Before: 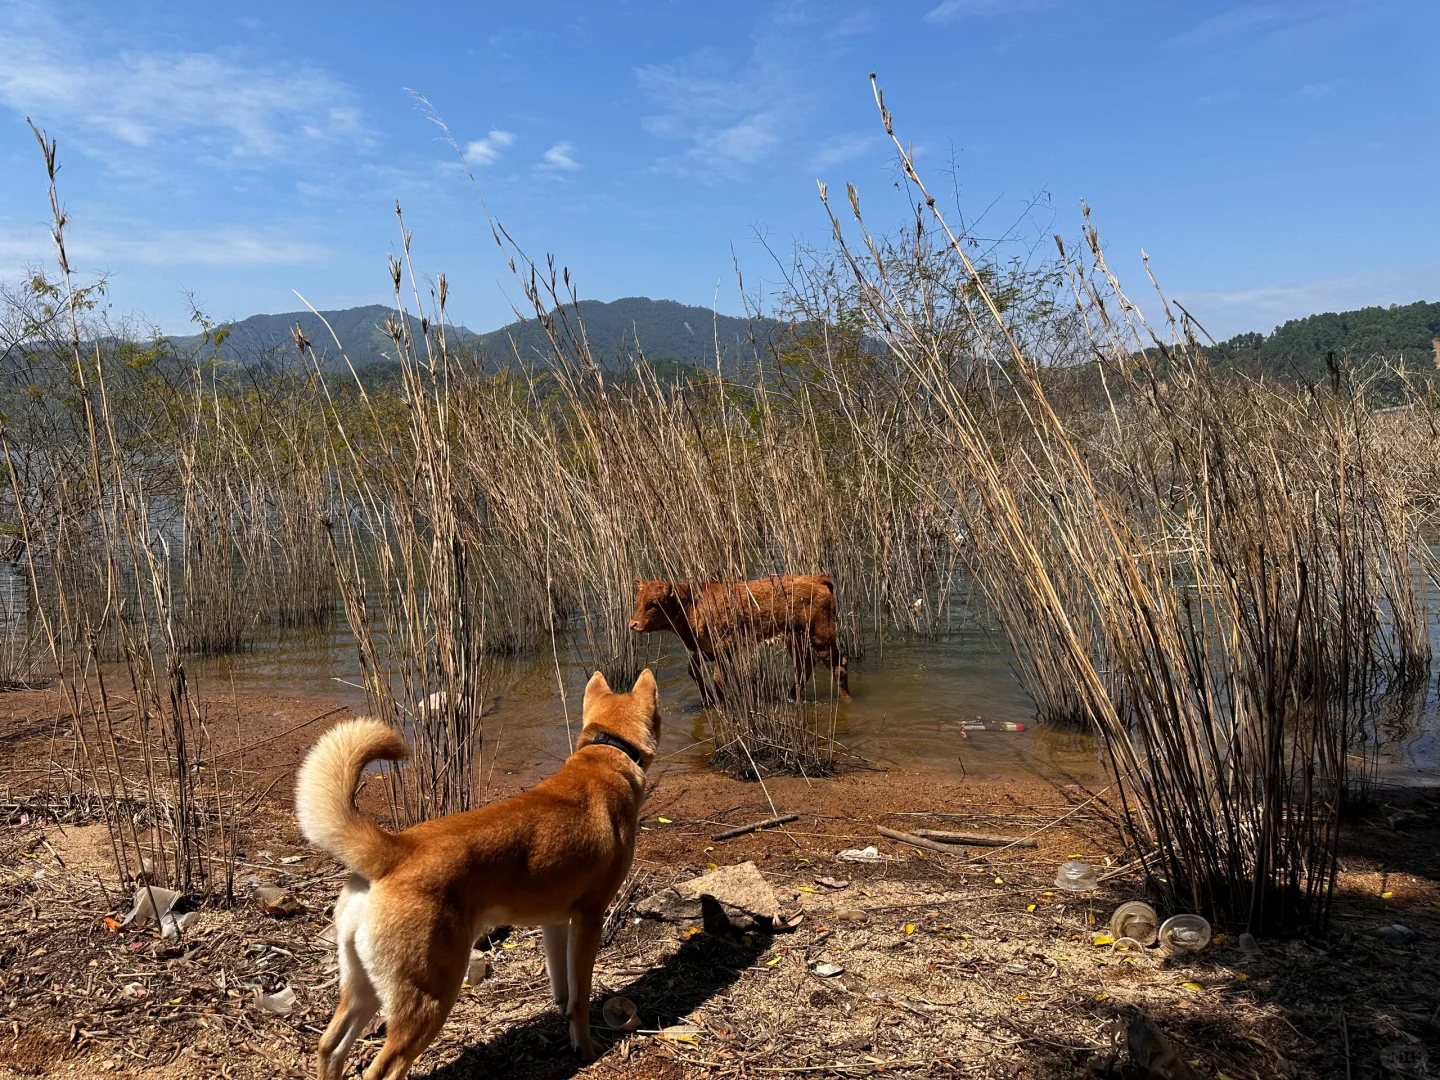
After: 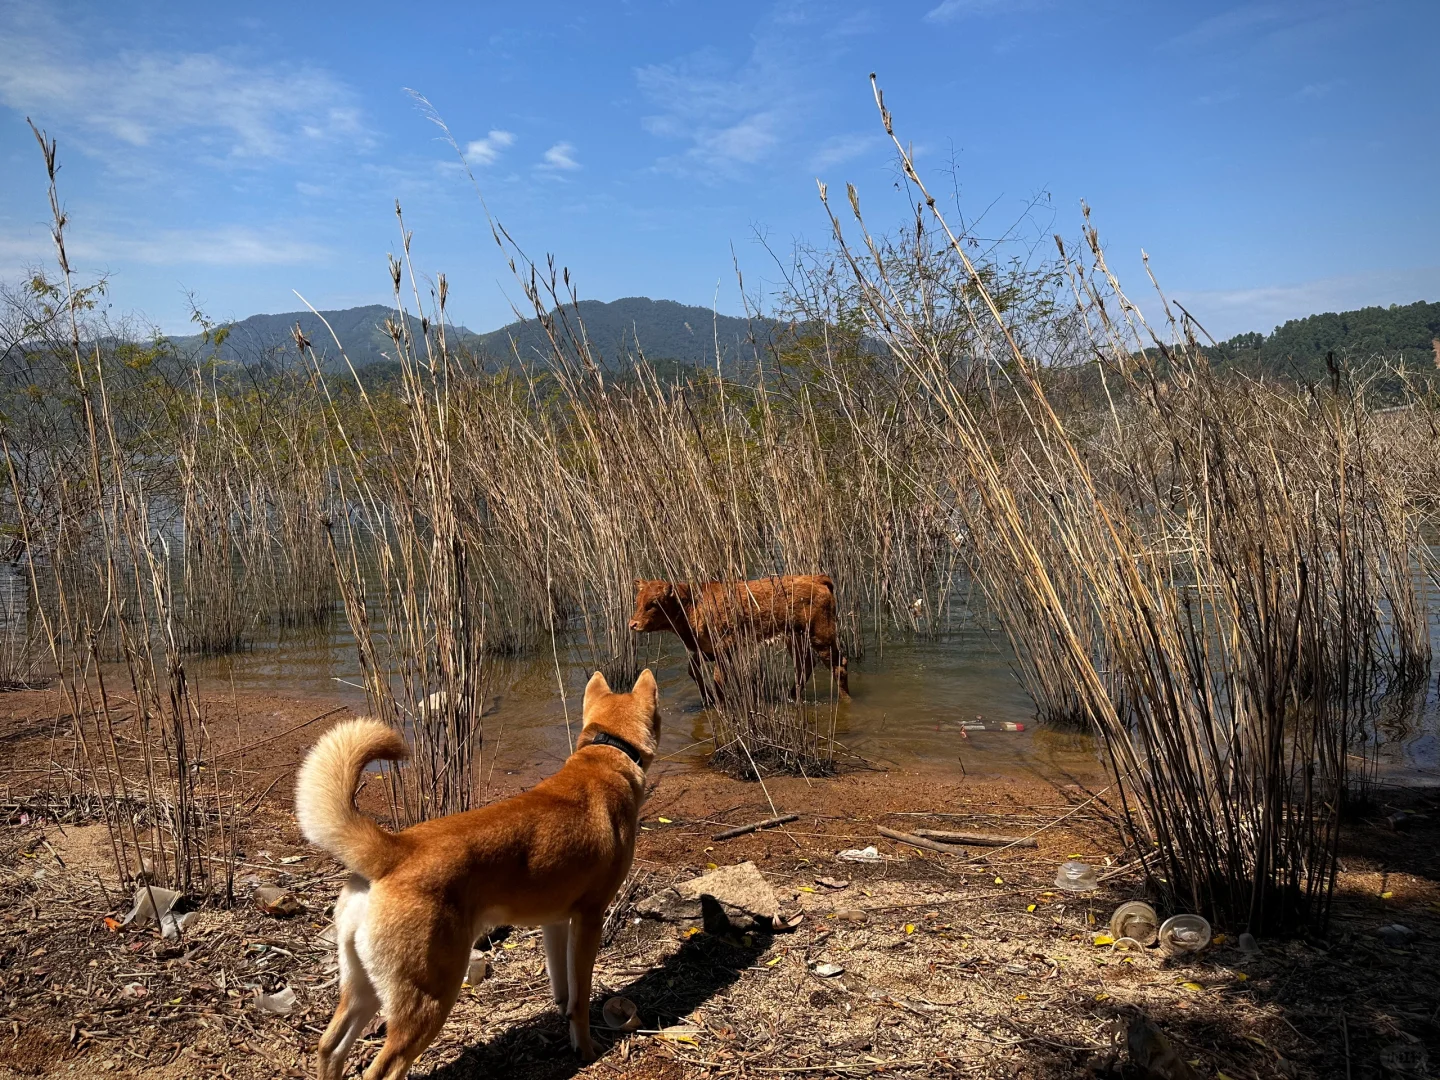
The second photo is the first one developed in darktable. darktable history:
vignetting: fall-off radius 60.83%, brightness -0.608, saturation 0.002
